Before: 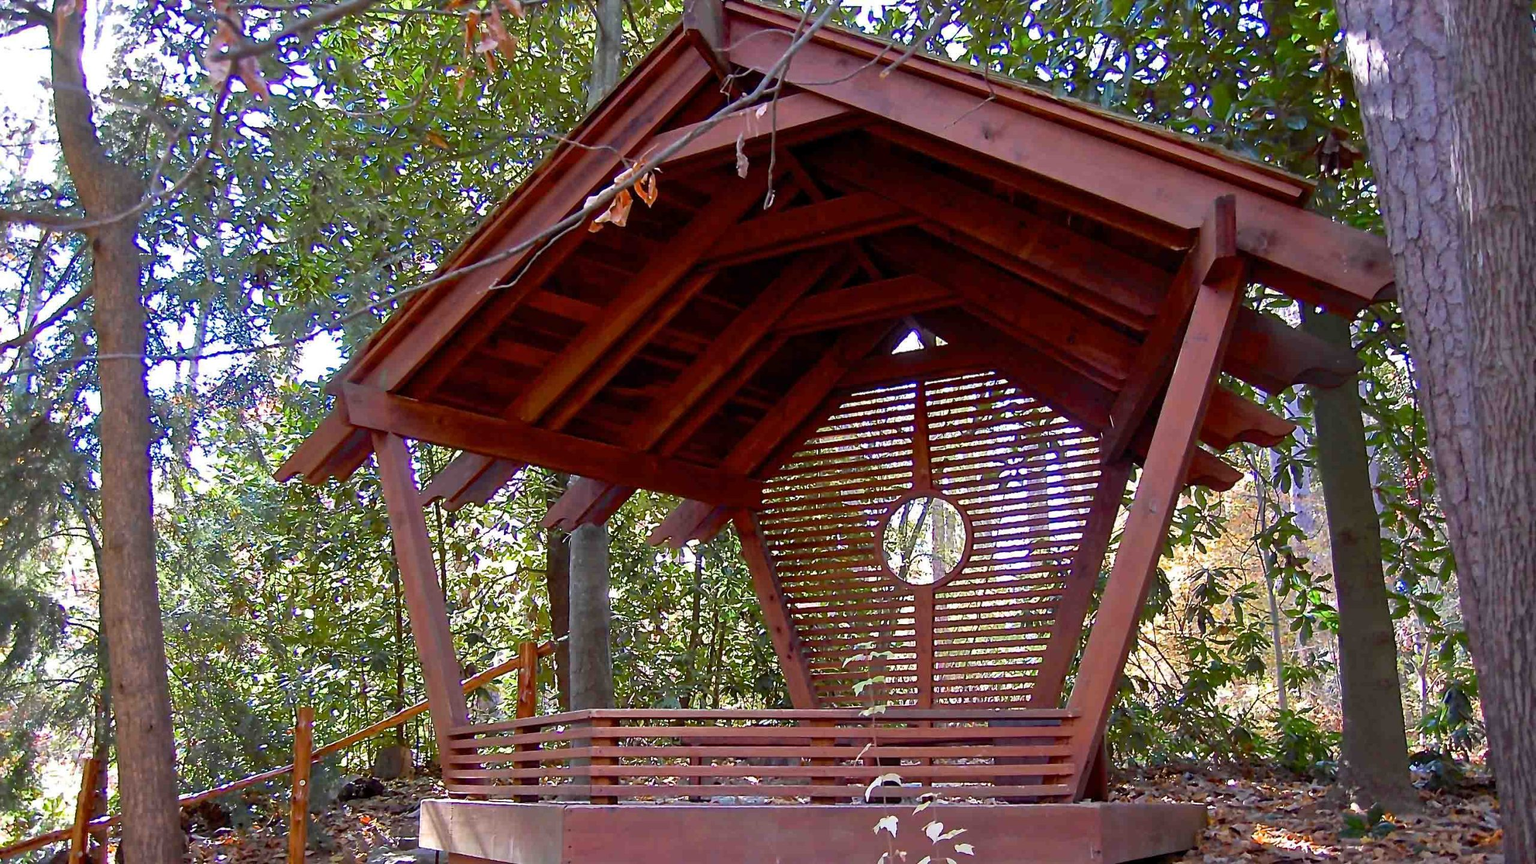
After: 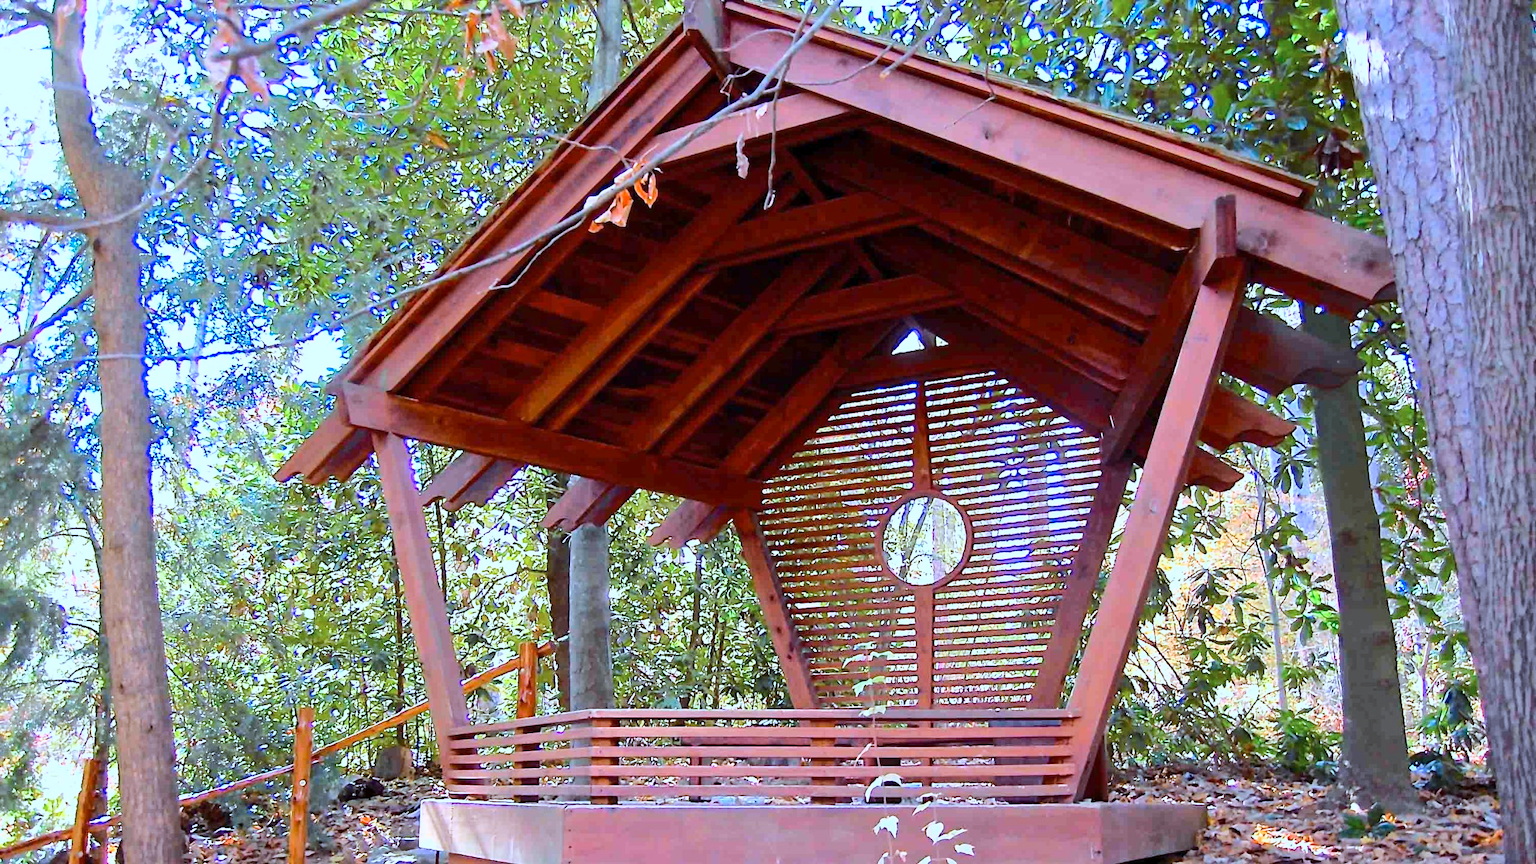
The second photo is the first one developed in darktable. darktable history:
tone equalizer: on, module defaults
color calibration: output R [1.063, -0.012, -0.003, 0], output G [0, 1.022, 0.021, 0], output B [-0.079, 0.047, 1, 0], illuminant custom, x 0.389, y 0.387, temperature 3838.64 K
base curve: curves: ch0 [(0, 0) (0.025, 0.046) (0.112, 0.277) (0.467, 0.74) (0.814, 0.929) (1, 0.942)]
